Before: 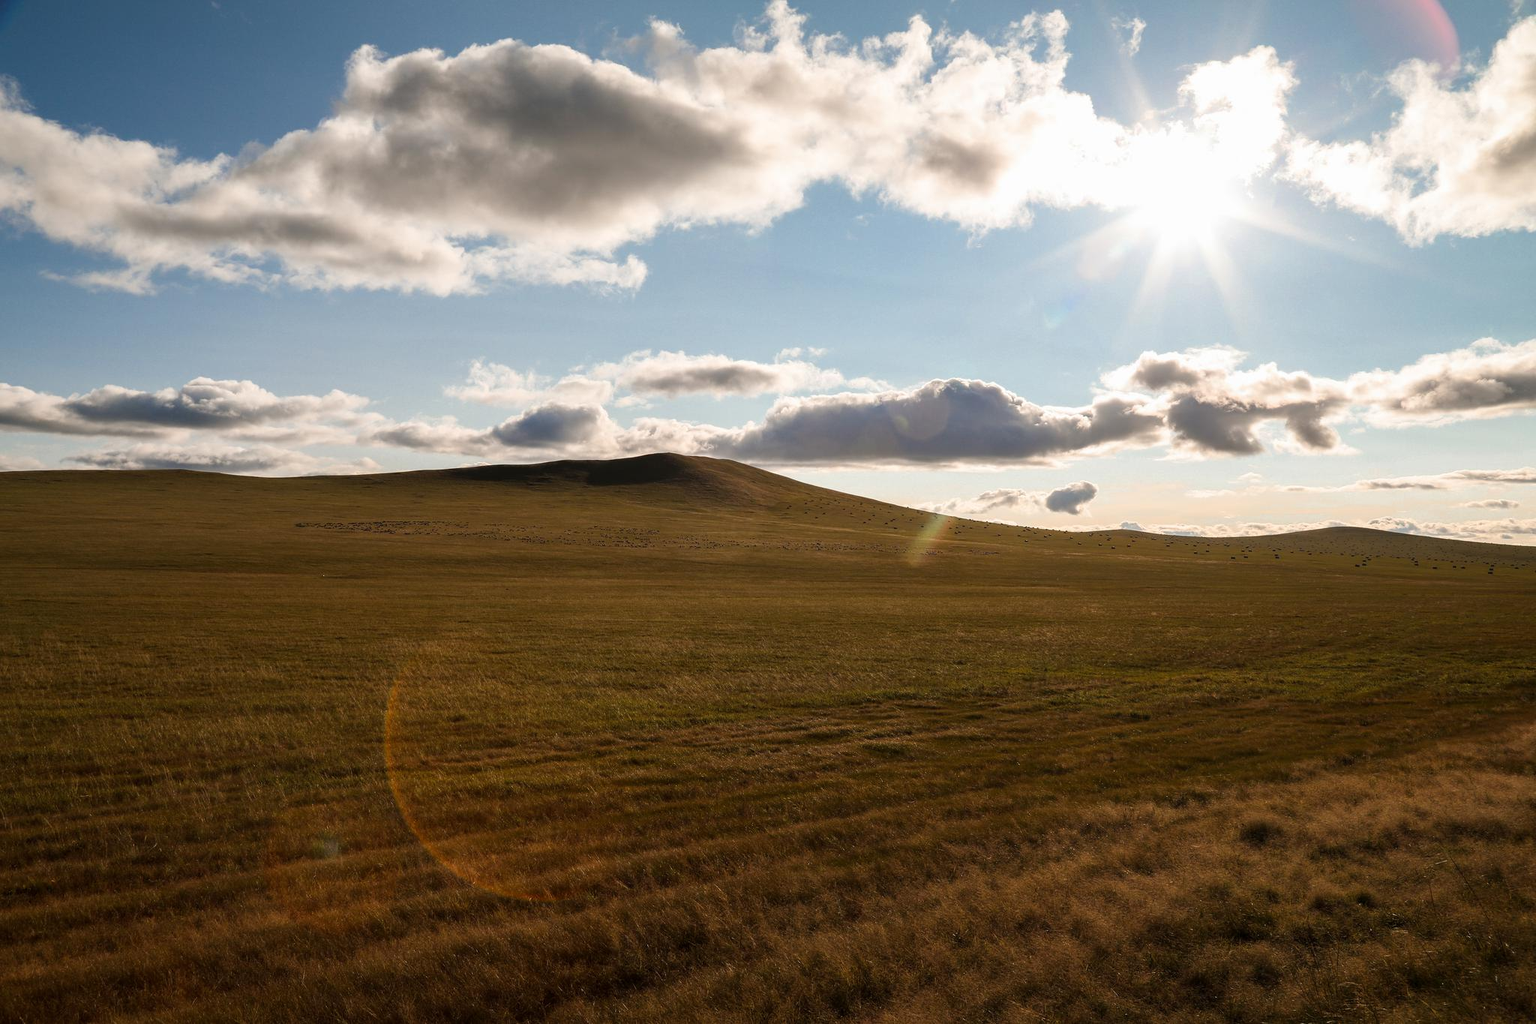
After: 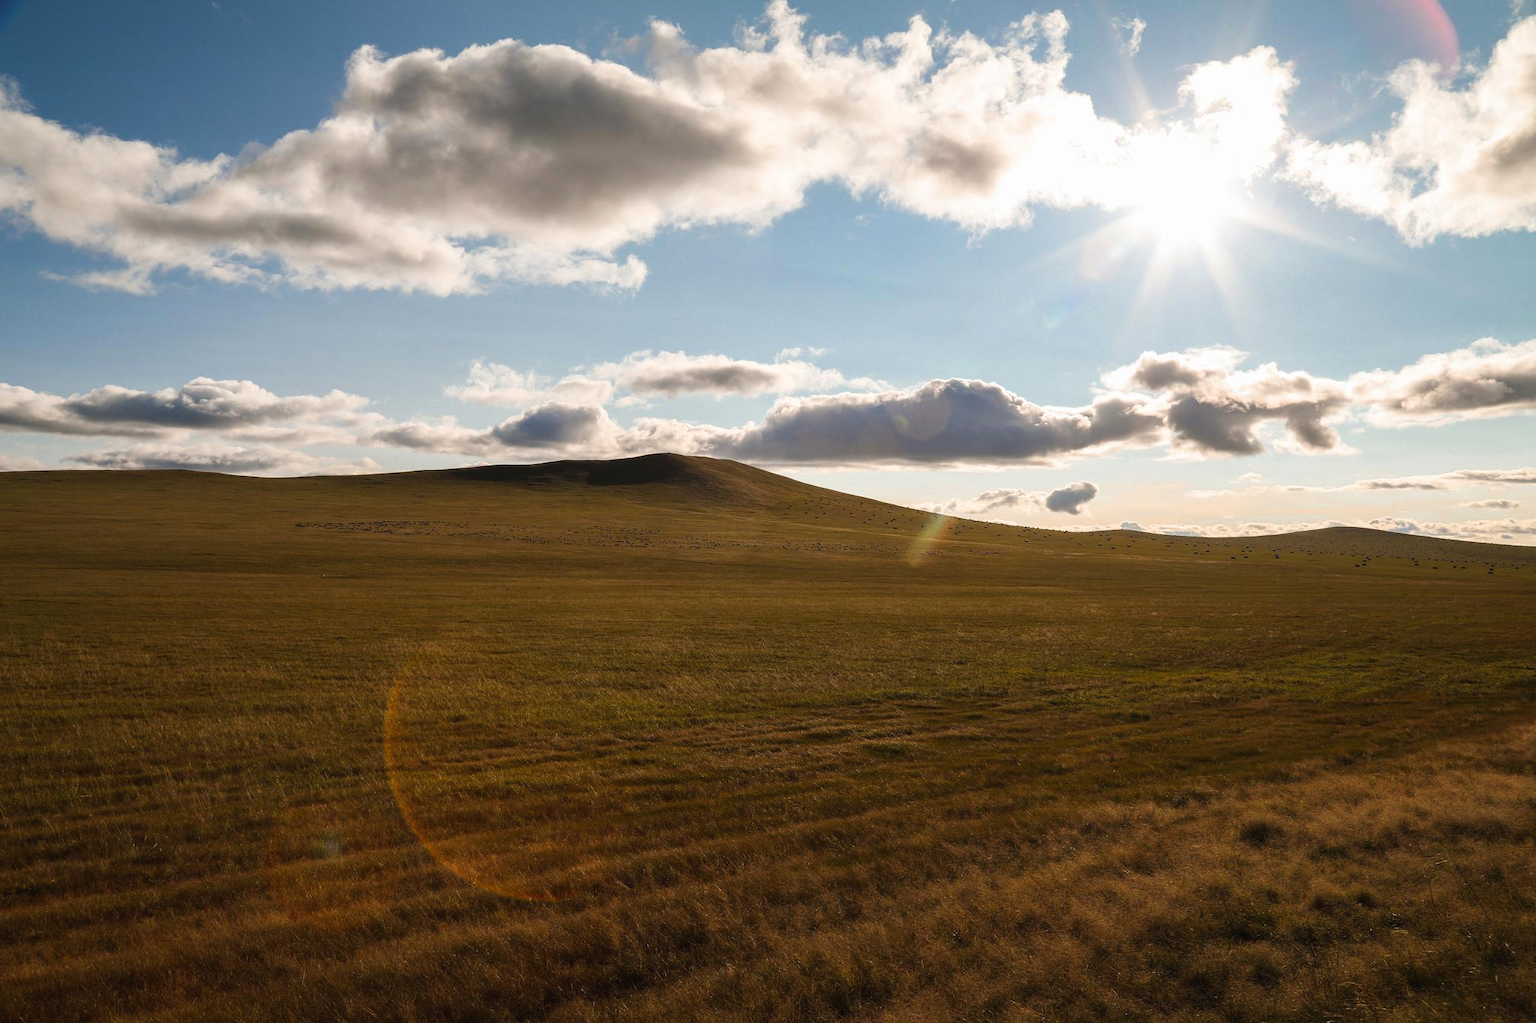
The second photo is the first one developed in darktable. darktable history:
color balance rgb: global offset › luminance 0.219%, linear chroma grading › shadows -8.575%, linear chroma grading › global chroma 9.731%, perceptual saturation grading › global saturation -2.114%, perceptual saturation grading › highlights -7.904%, perceptual saturation grading › mid-tones 7.646%, perceptual saturation grading › shadows 4.627%, global vibrance 9.179%
